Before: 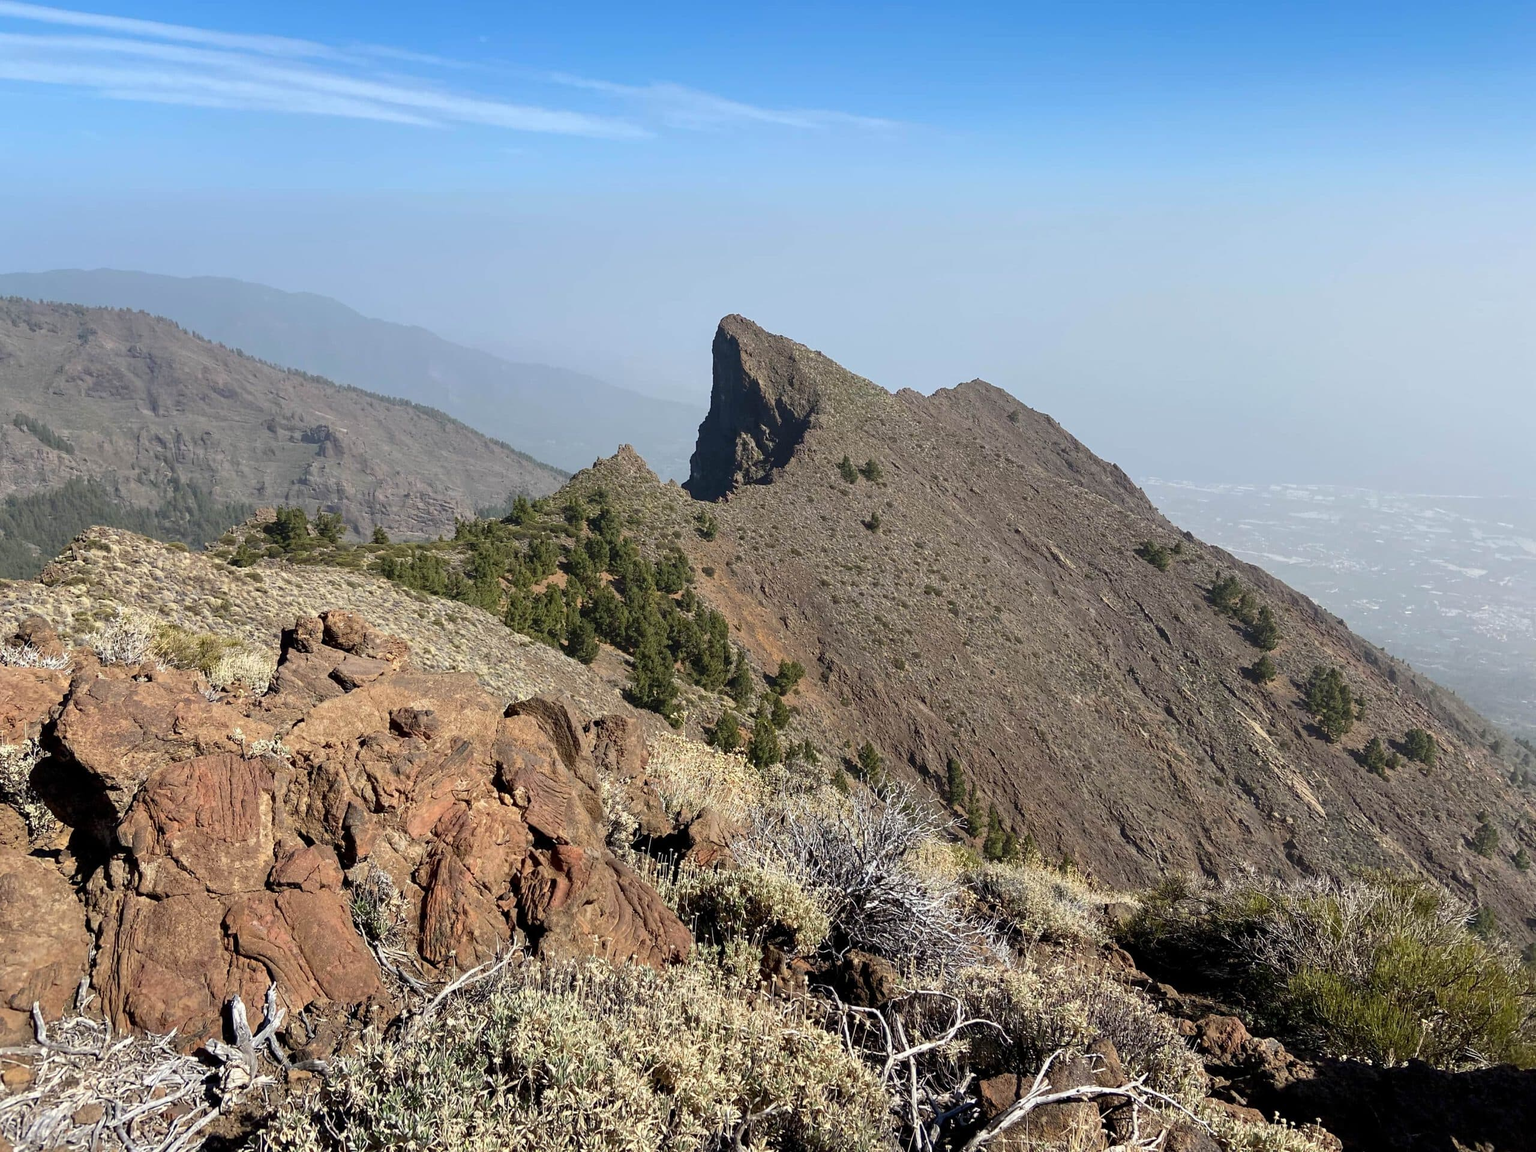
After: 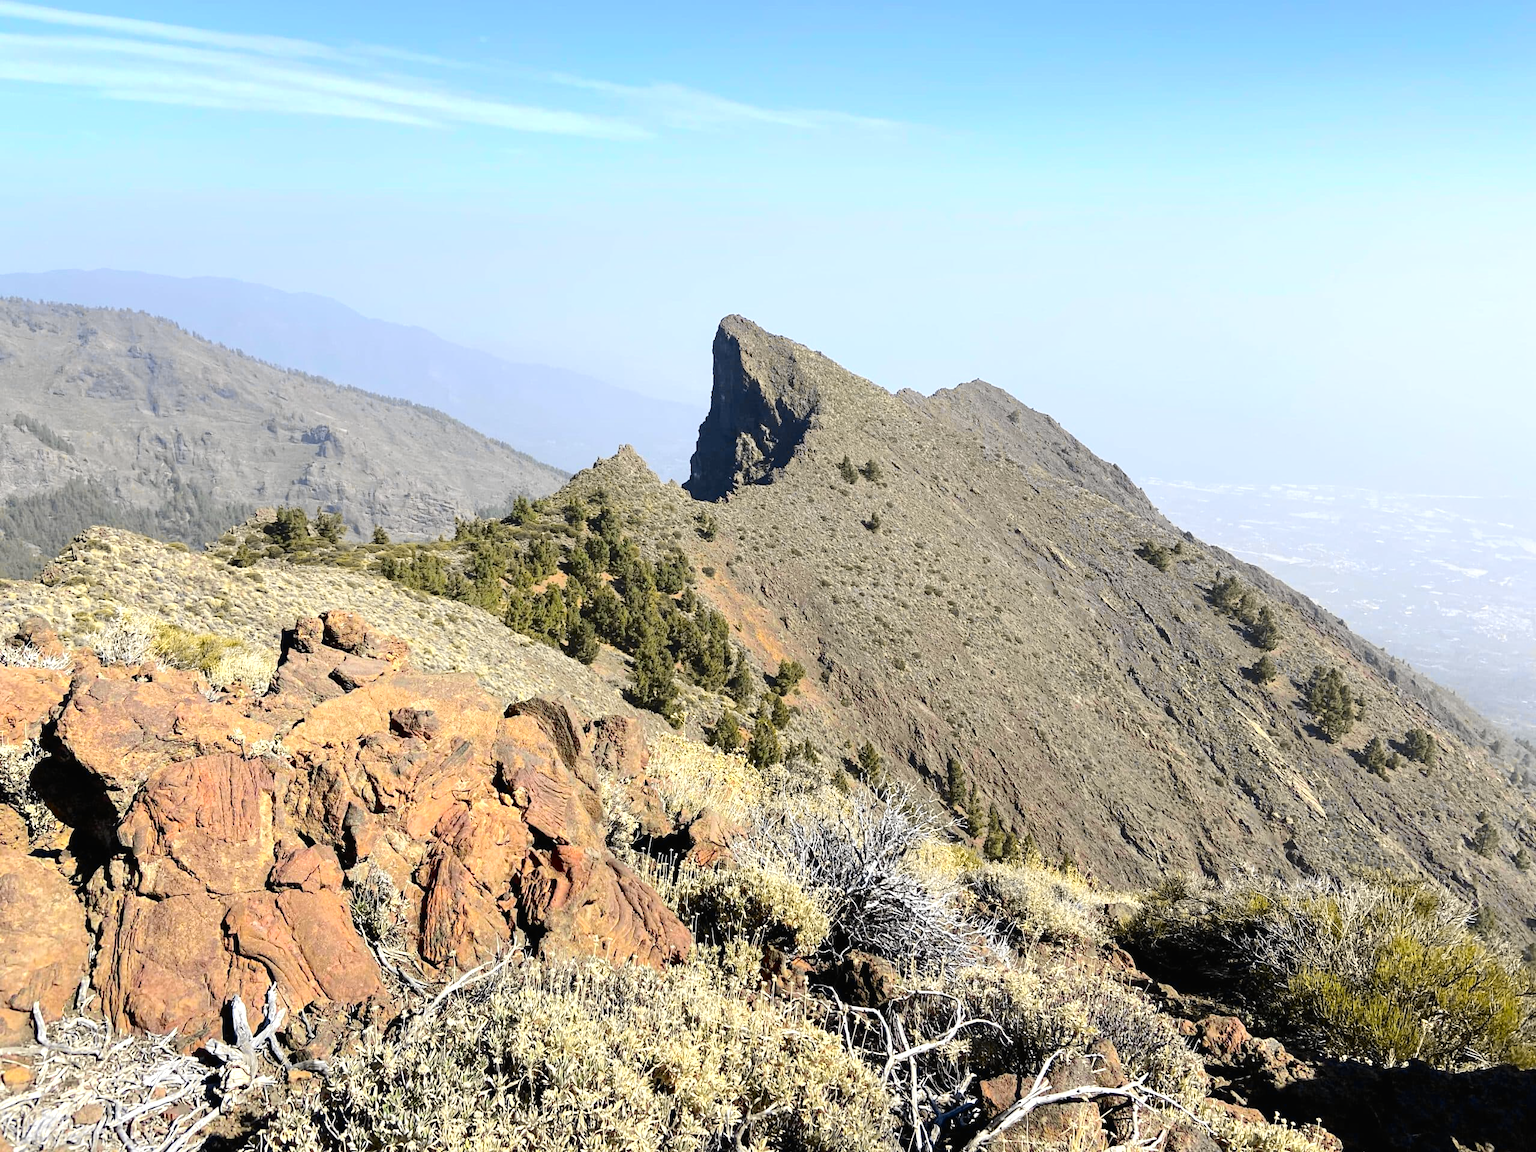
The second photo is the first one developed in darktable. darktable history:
exposure: black level correction 0, exposure 0.68 EV, compensate exposure bias true, compensate highlight preservation false
tone curve: curves: ch0 [(0, 0.01) (0.097, 0.07) (0.204, 0.173) (0.447, 0.517) (0.539, 0.624) (0.733, 0.791) (0.879, 0.898) (1, 0.98)]; ch1 [(0, 0) (0.393, 0.415) (0.447, 0.448) (0.485, 0.494) (0.523, 0.509) (0.545, 0.544) (0.574, 0.578) (0.648, 0.674) (1, 1)]; ch2 [(0, 0) (0.369, 0.388) (0.449, 0.431) (0.499, 0.5) (0.521, 0.517) (0.53, 0.54) (0.564, 0.569) (0.674, 0.735) (1, 1)], color space Lab, independent channels, preserve colors none
